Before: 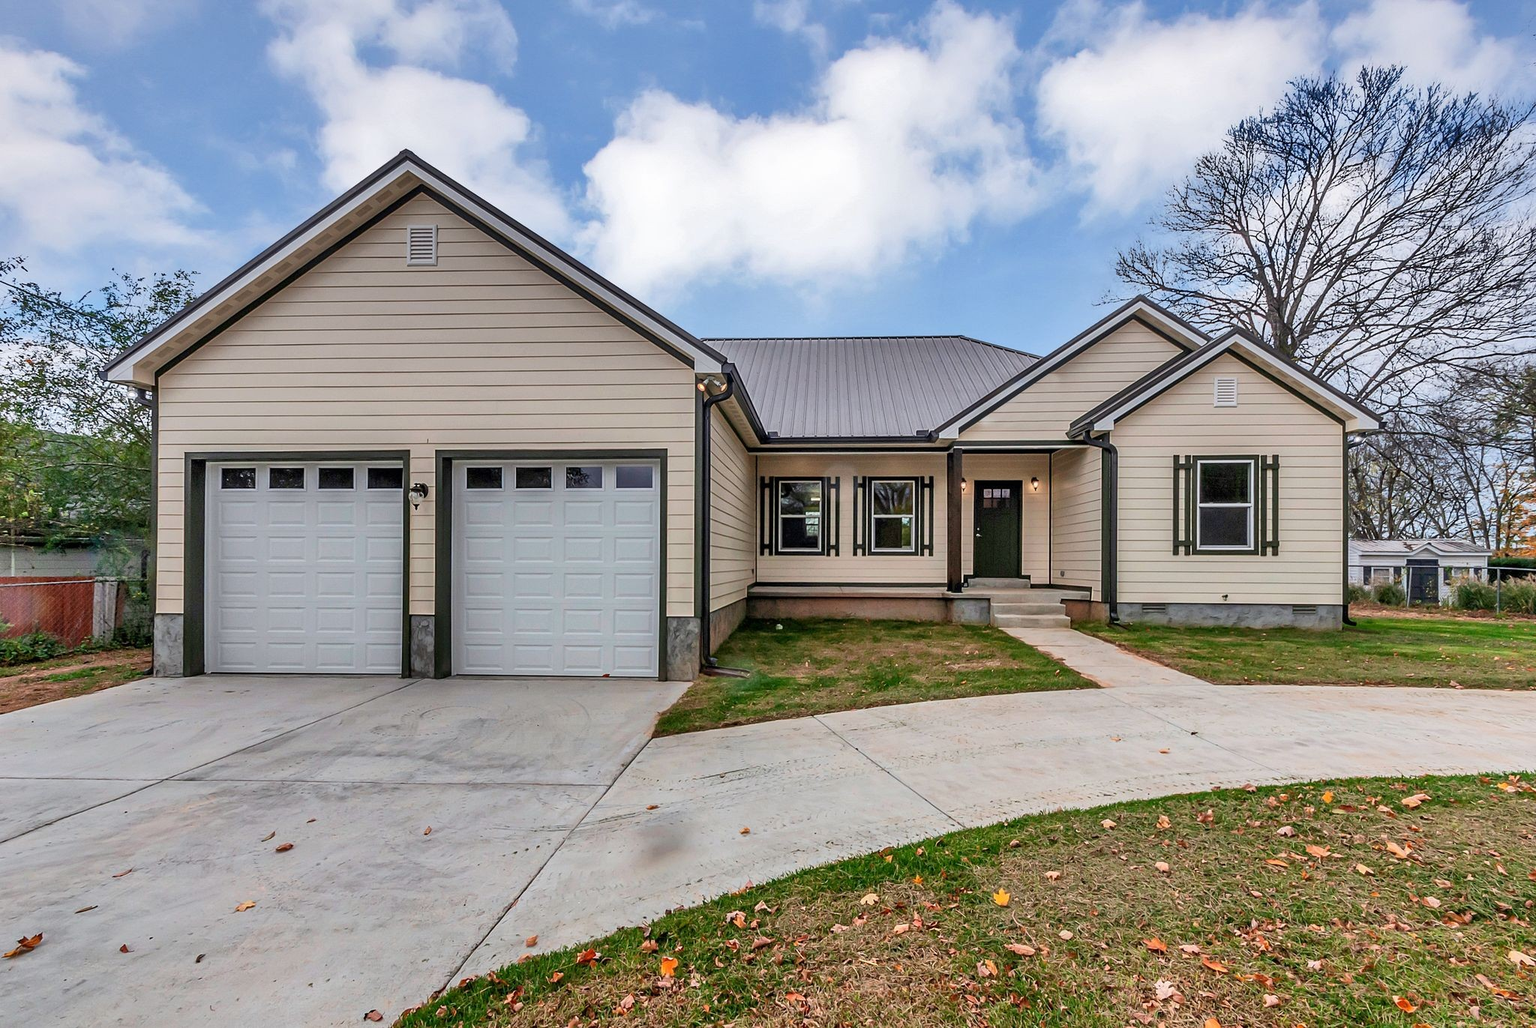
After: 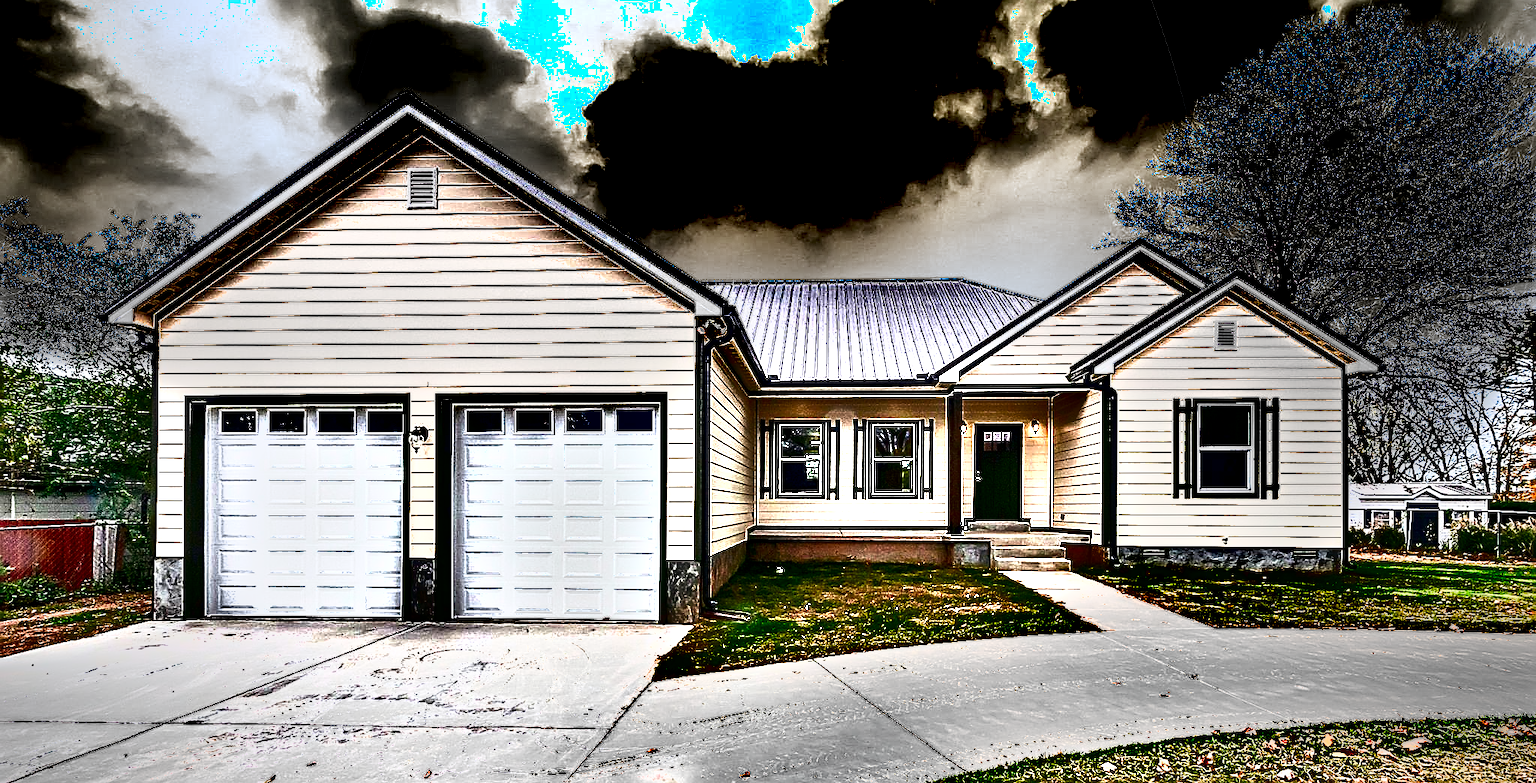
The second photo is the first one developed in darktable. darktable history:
color balance rgb: shadows lift › chroma 2.005%, shadows lift › hue 220.26°, power › luminance -9.194%, perceptual saturation grading › global saturation 10.201%
sharpen: amount 0.985
exposure: black level correction 0.001, exposure 1.712 EV, compensate highlight preservation false
shadows and highlights: soften with gaussian
contrast brightness saturation: contrast 0.085, brightness -0.608, saturation 0.174
crop: top 5.577%, bottom 18.157%
vignetting: fall-off start 96.25%, fall-off radius 99.54%, brightness -0.599, saturation -0.001, width/height ratio 0.61, unbound false
